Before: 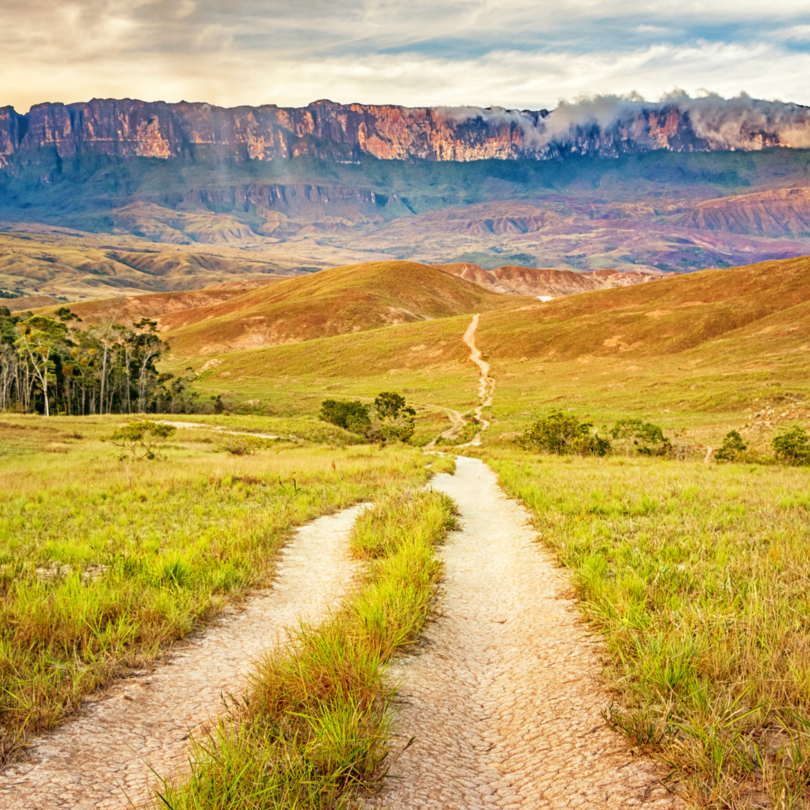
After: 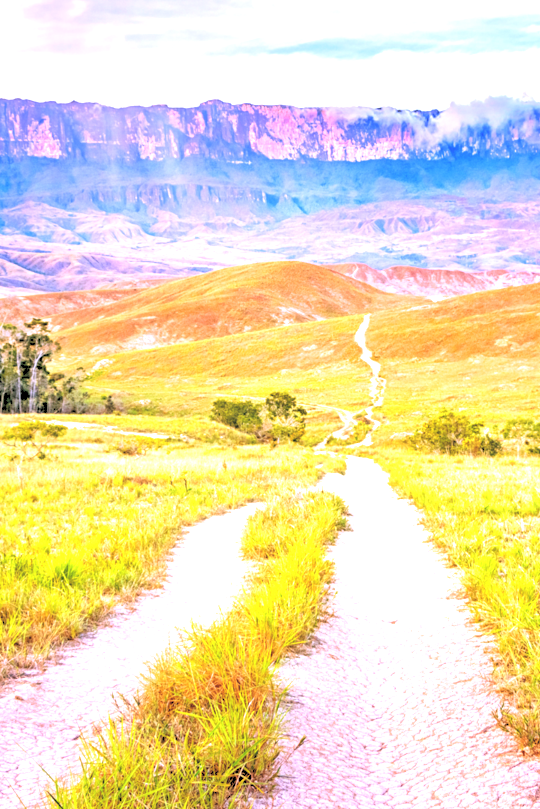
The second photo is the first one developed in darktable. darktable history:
exposure: black level correction -0.005, exposure 1 EV, compensate highlight preservation false
white balance: red 0.98, blue 1.61
crop and rotate: left 13.537%, right 19.796%
rgb levels: levels [[0.027, 0.429, 0.996], [0, 0.5, 1], [0, 0.5, 1]]
